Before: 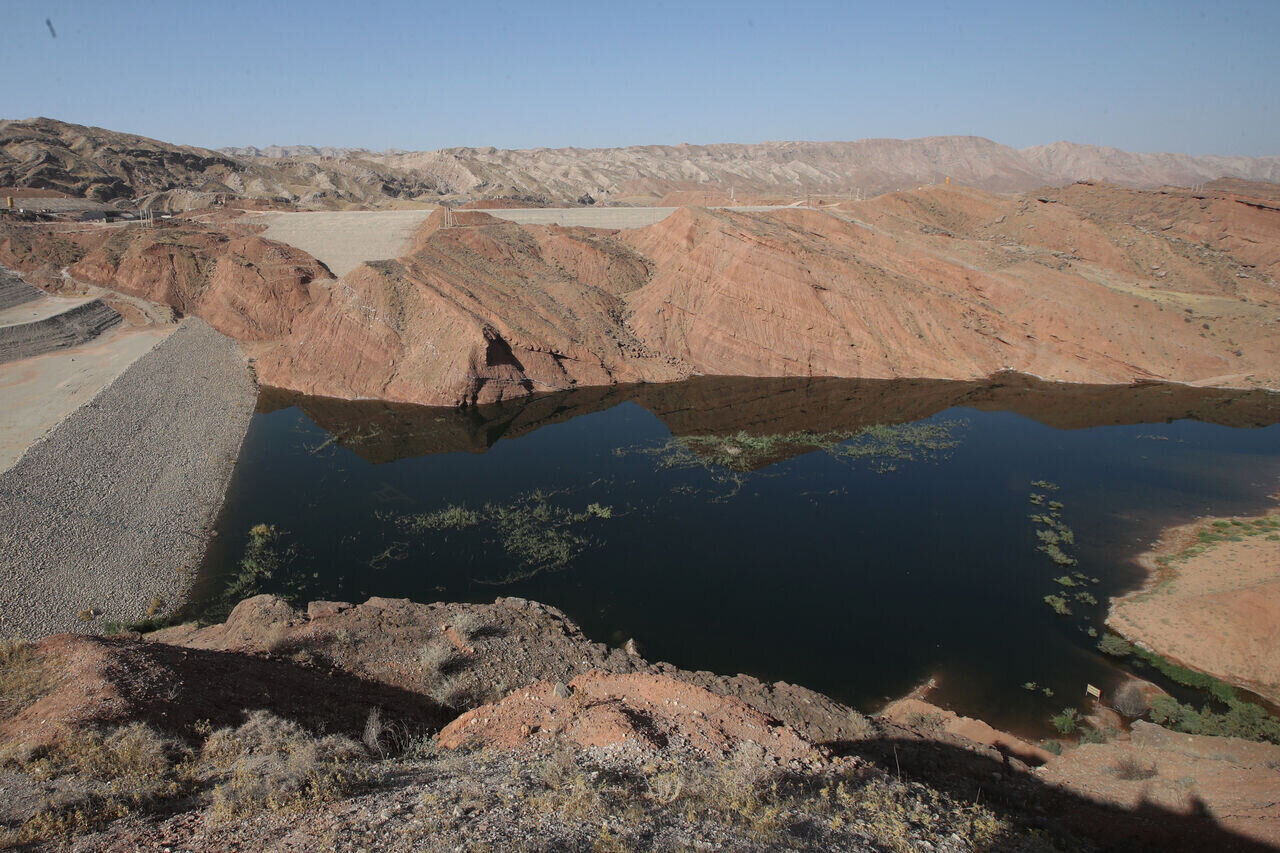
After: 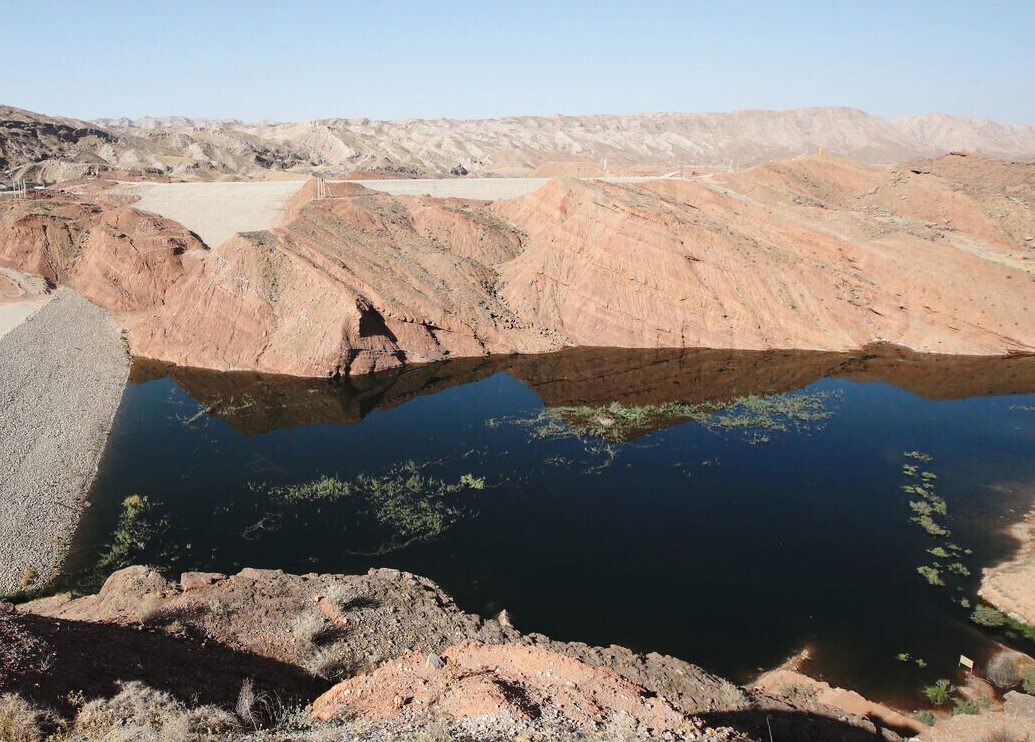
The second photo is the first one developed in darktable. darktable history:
crop: left 9.929%, top 3.475%, right 9.188%, bottom 9.529%
base curve: curves: ch0 [(0, 0) (0.028, 0.03) (0.121, 0.232) (0.46, 0.748) (0.859, 0.968) (1, 1)], preserve colors none
